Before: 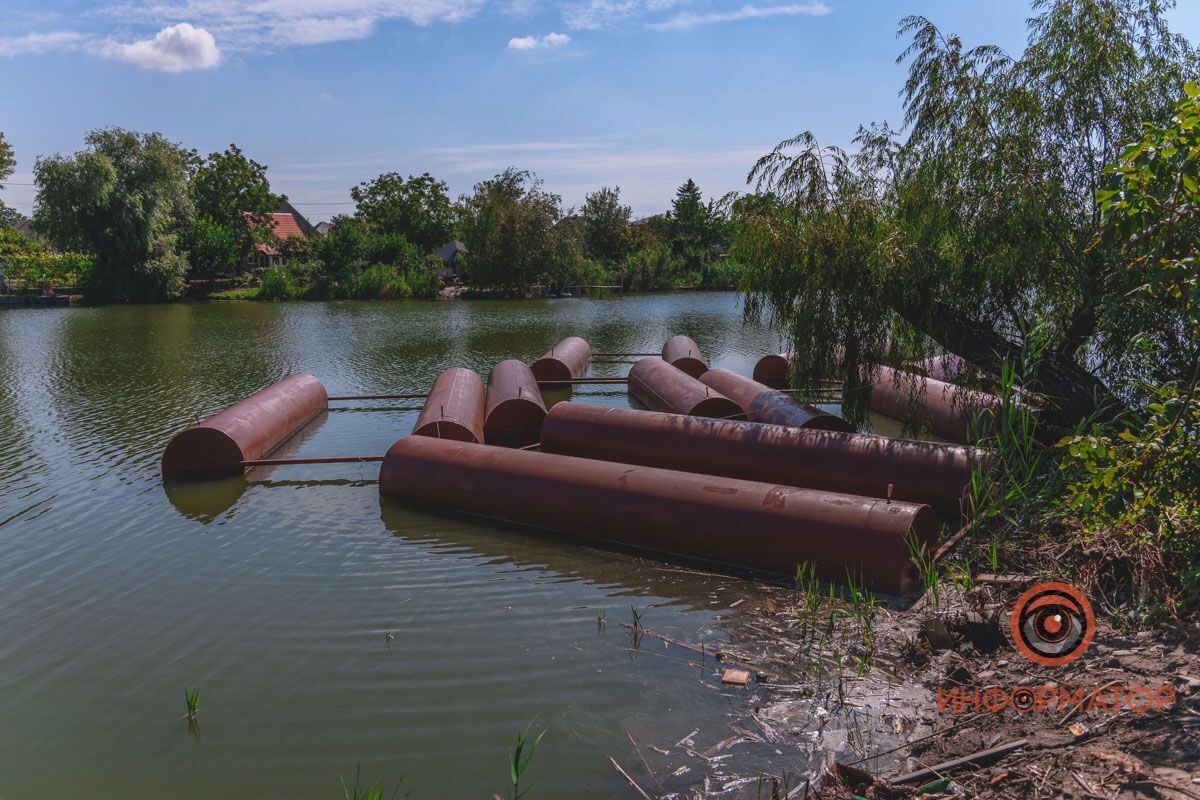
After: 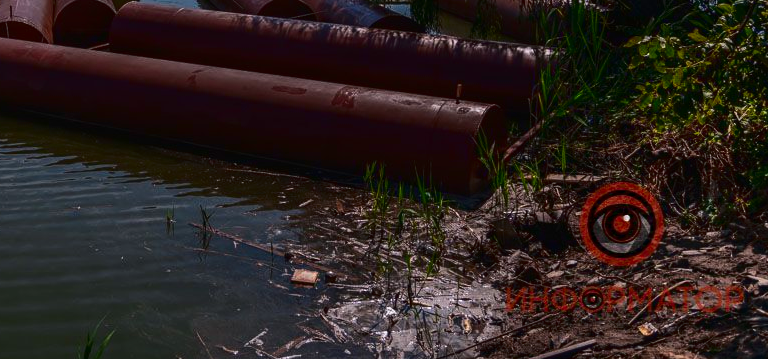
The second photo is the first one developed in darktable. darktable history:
crop and rotate: left 35.921%, top 50.174%, bottom 4.949%
contrast brightness saturation: contrast 0.189, brightness -0.24, saturation 0.114
